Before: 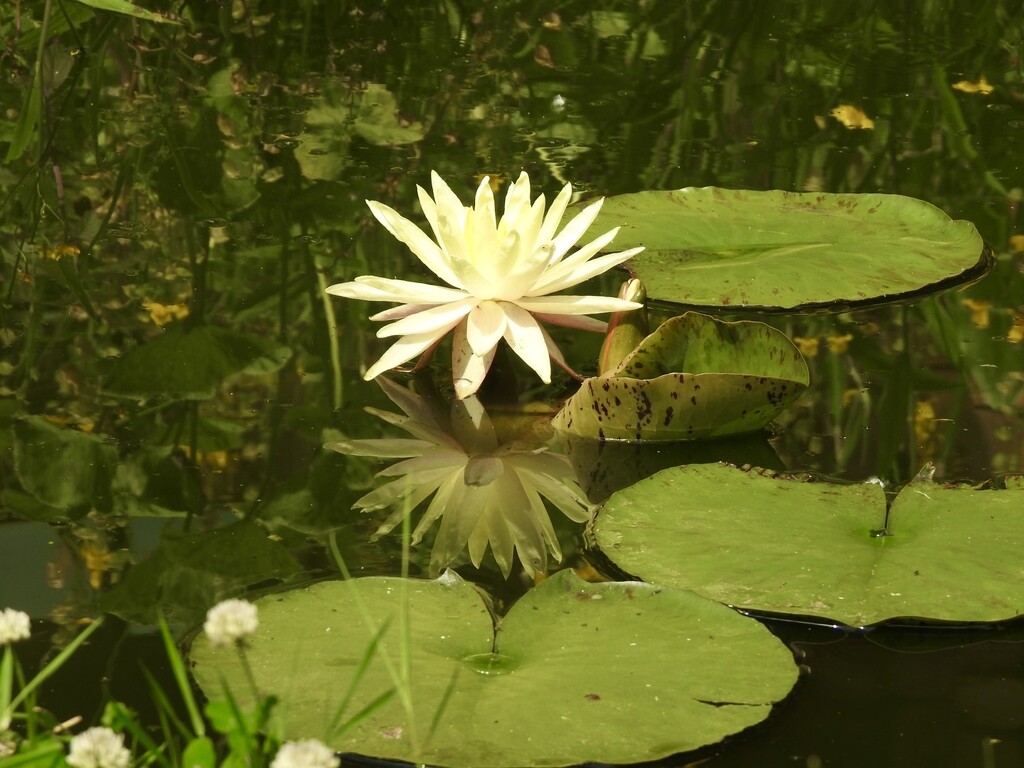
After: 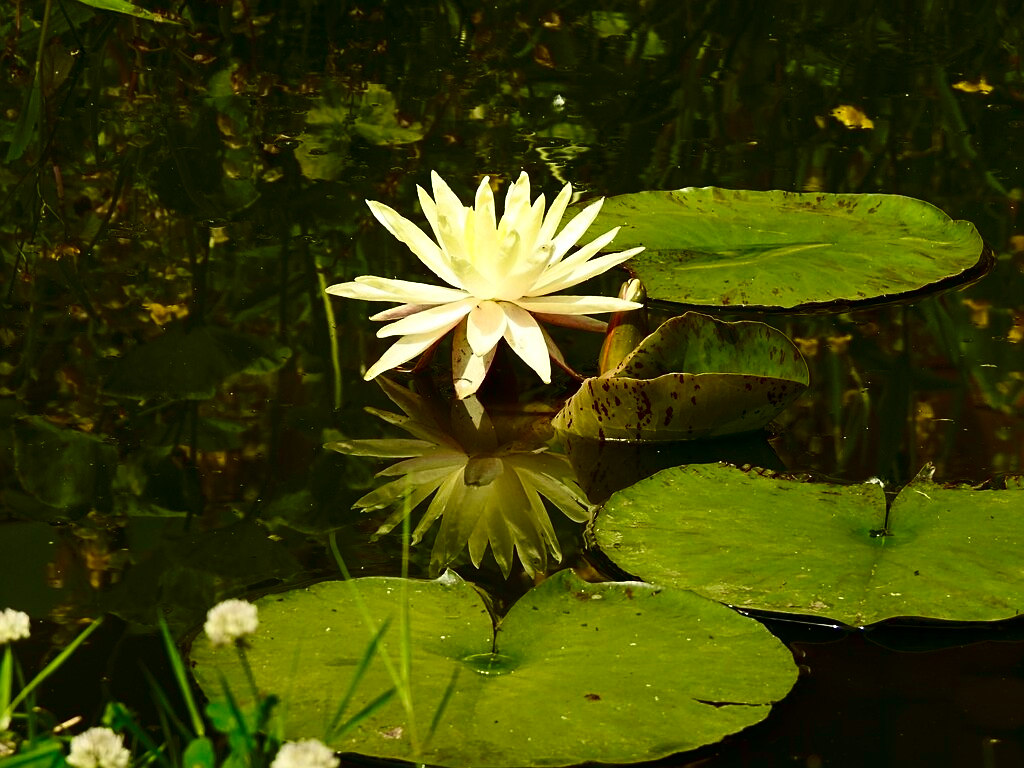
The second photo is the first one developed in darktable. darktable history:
contrast brightness saturation: contrast 0.19, brightness -0.23, saturation 0.117
sharpen: on, module defaults
